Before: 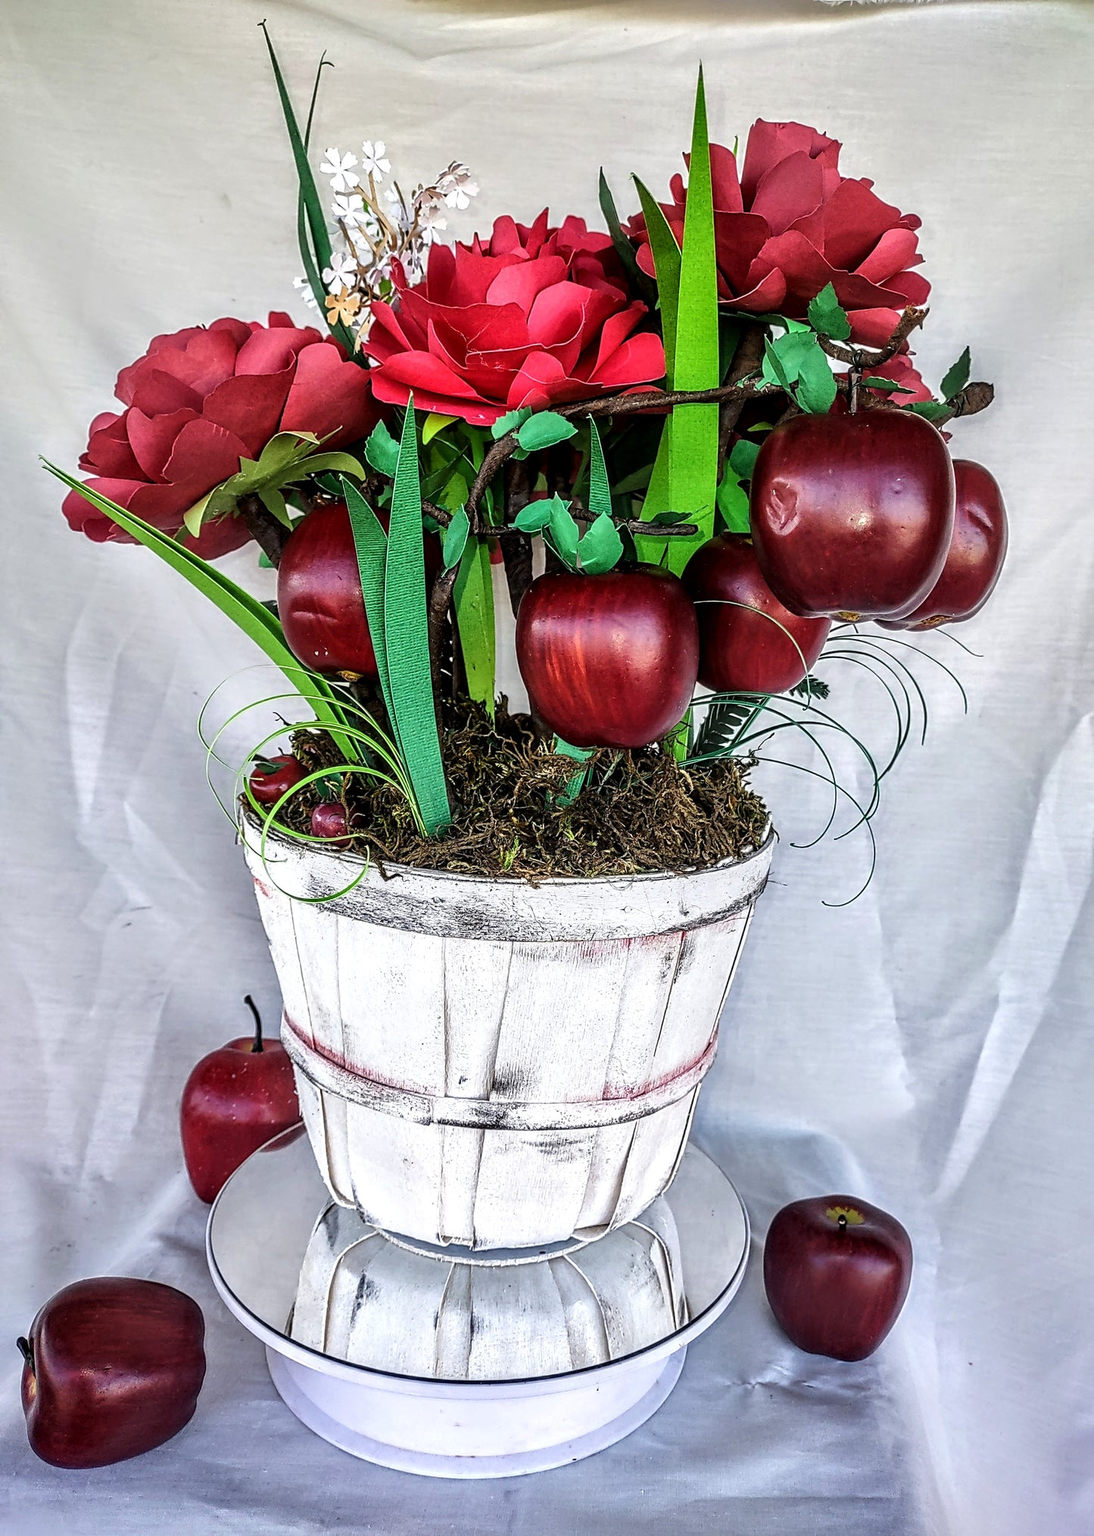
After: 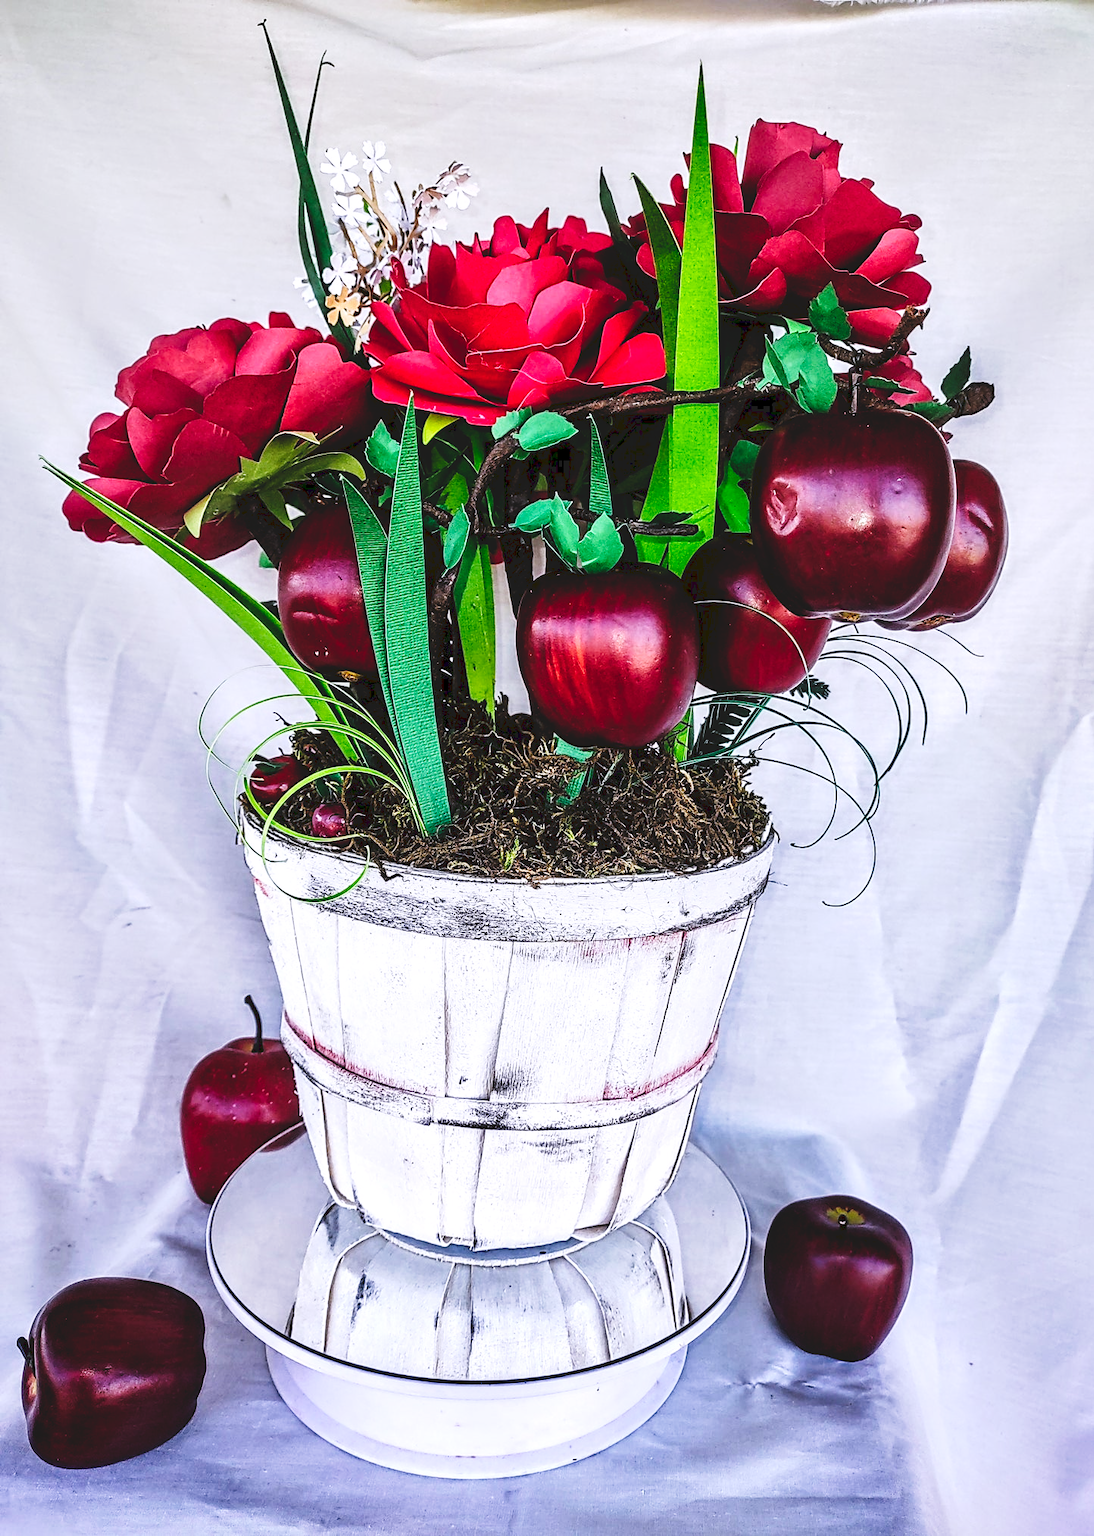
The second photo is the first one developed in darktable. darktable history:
white balance: red 1.004, blue 1.096
tone curve: curves: ch0 [(0, 0) (0.003, 0.103) (0.011, 0.103) (0.025, 0.105) (0.044, 0.108) (0.069, 0.108) (0.1, 0.111) (0.136, 0.121) (0.177, 0.145) (0.224, 0.174) (0.277, 0.223) (0.335, 0.289) (0.399, 0.374) (0.468, 0.47) (0.543, 0.579) (0.623, 0.687) (0.709, 0.787) (0.801, 0.879) (0.898, 0.942) (1, 1)], preserve colors none
